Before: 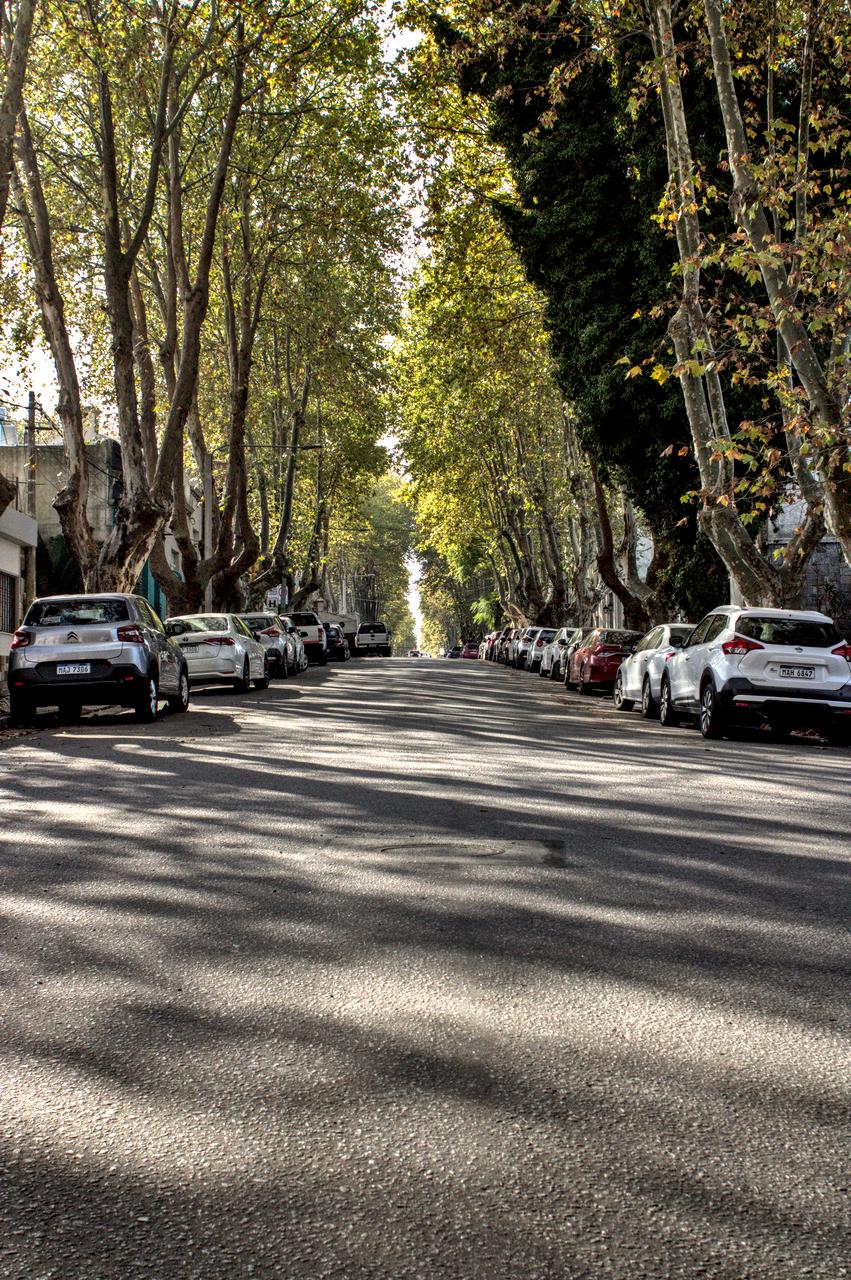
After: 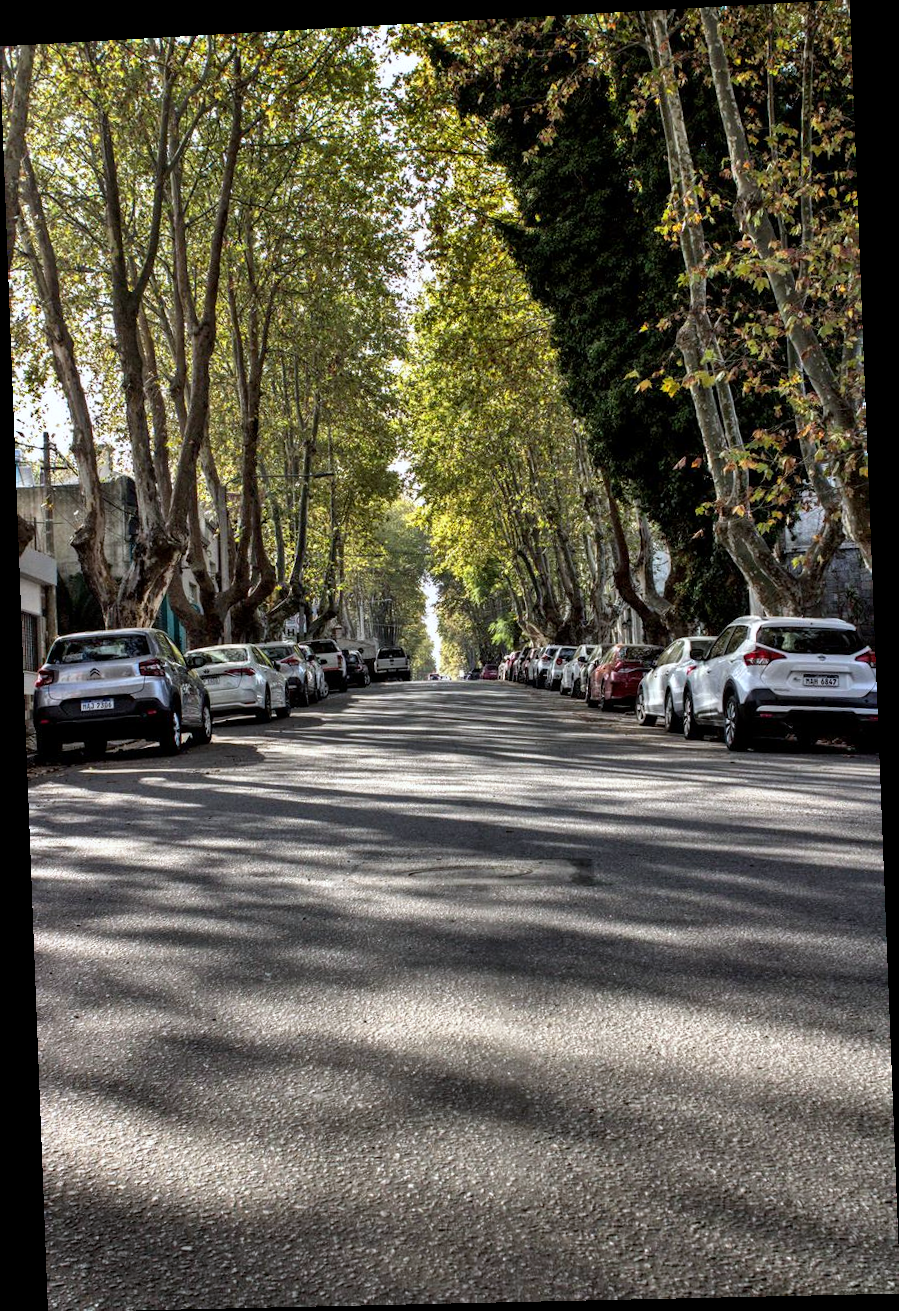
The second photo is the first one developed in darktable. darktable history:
rotate and perspective: rotation -2.22°, lens shift (horizontal) -0.022, automatic cropping off
white balance: red 0.974, blue 1.044
